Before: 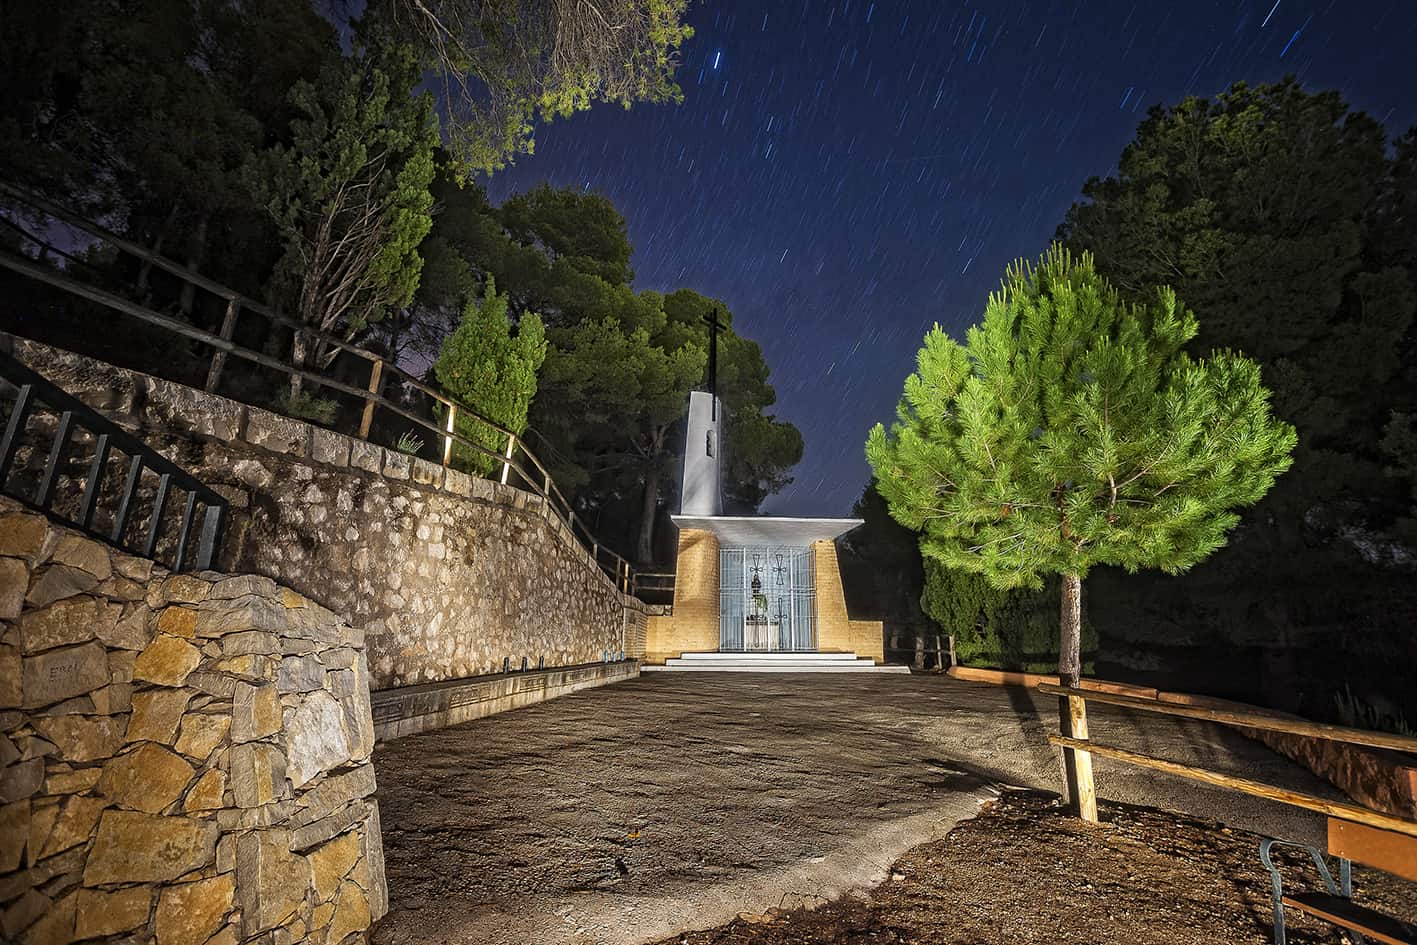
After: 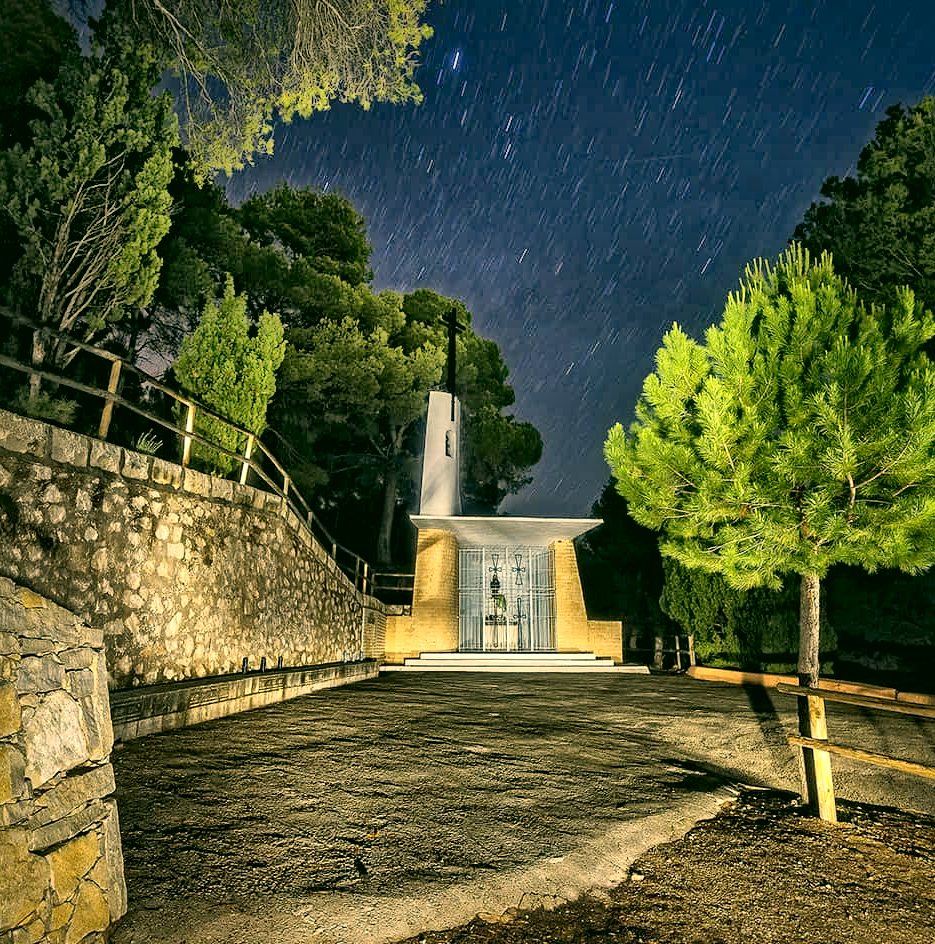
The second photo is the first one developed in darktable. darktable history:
color correction: highlights a* 5.3, highlights b* 24.26, shadows a* -15.58, shadows b* 4.02
local contrast: mode bilateral grid, contrast 44, coarseness 69, detail 214%, midtone range 0.2
crop and rotate: left 18.442%, right 15.508%
shadows and highlights: on, module defaults
